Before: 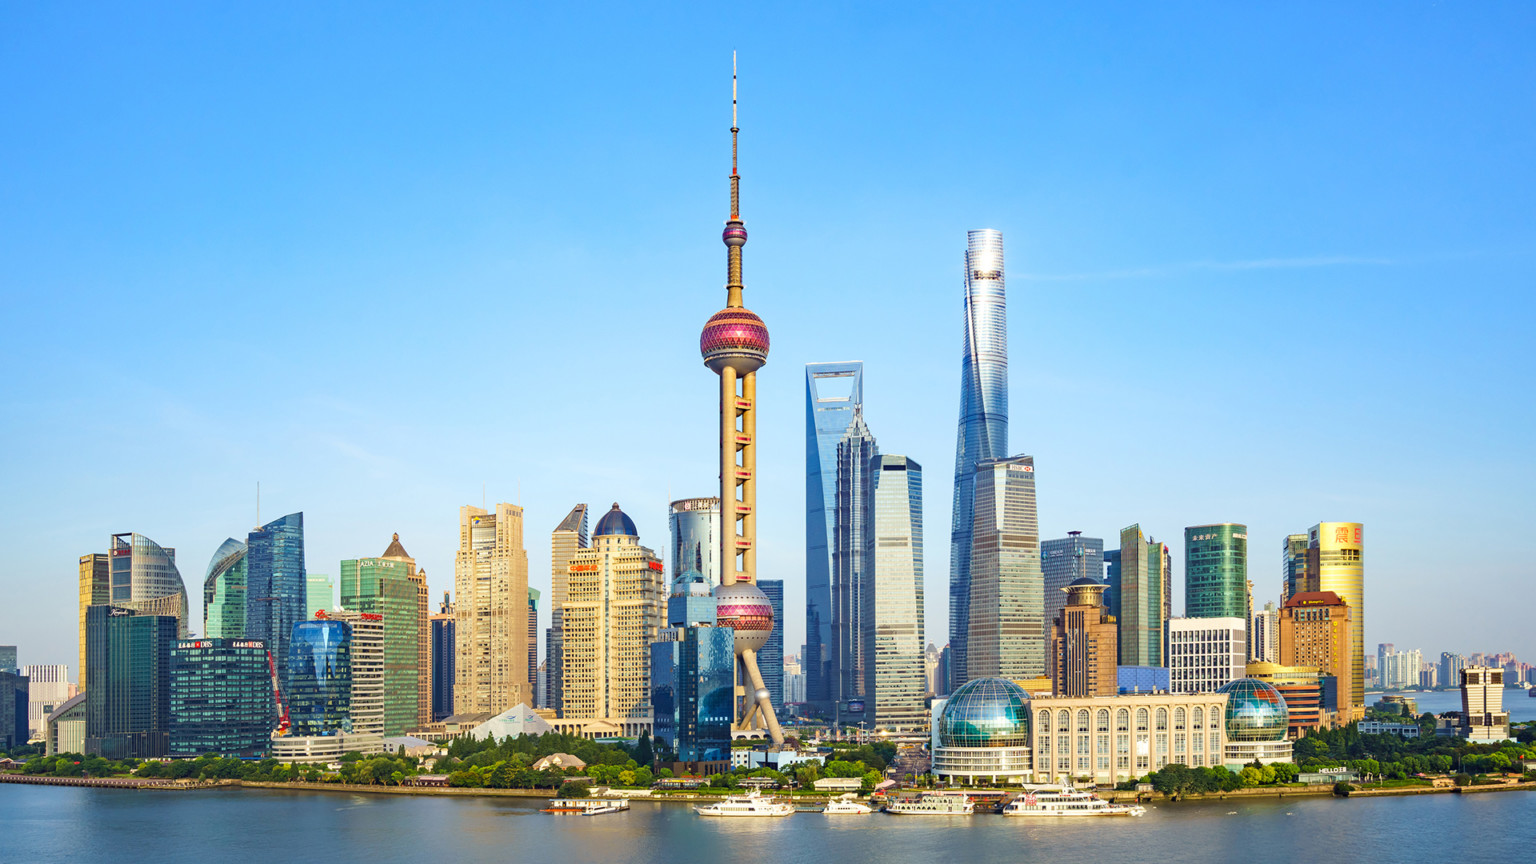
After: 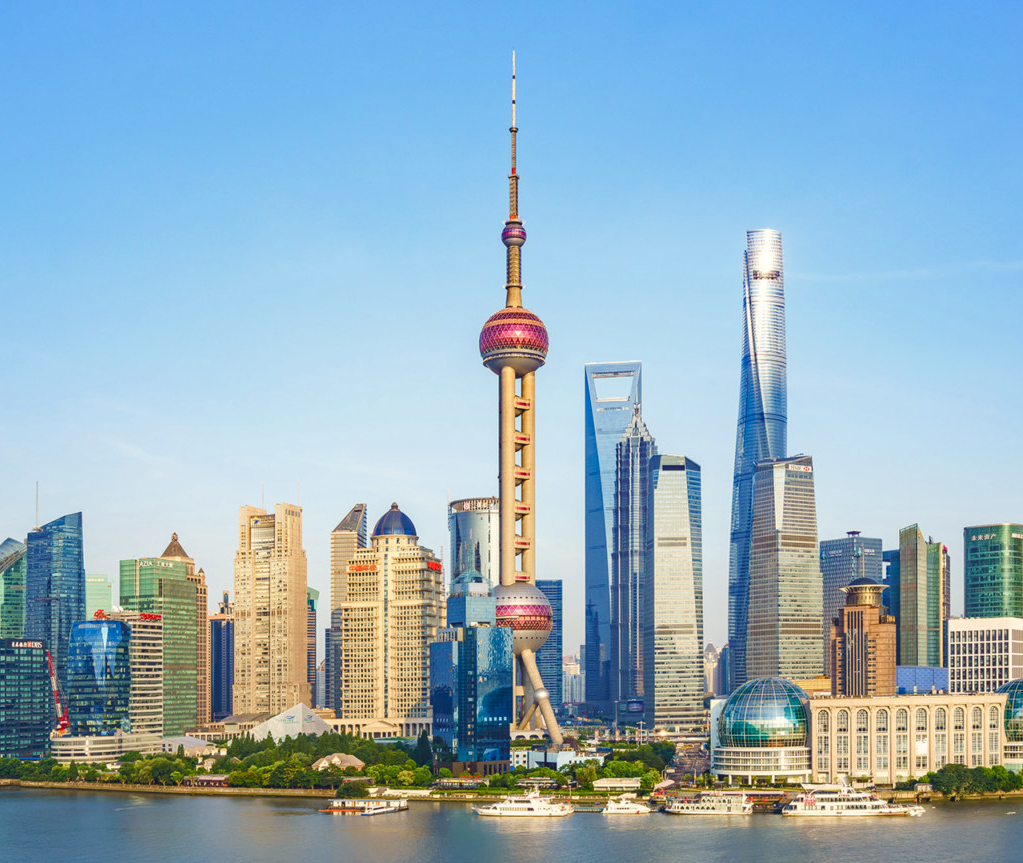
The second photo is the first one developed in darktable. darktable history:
local contrast: detail 110%
crop and rotate: left 14.436%, right 18.898%
color balance rgb: shadows lift › chroma 2%, shadows lift › hue 250°, power › hue 326.4°, highlights gain › chroma 2%, highlights gain › hue 64.8°, global offset › luminance 0.5%, global offset › hue 58.8°, perceptual saturation grading › highlights -25%, perceptual saturation grading › shadows 30%, global vibrance 15%
